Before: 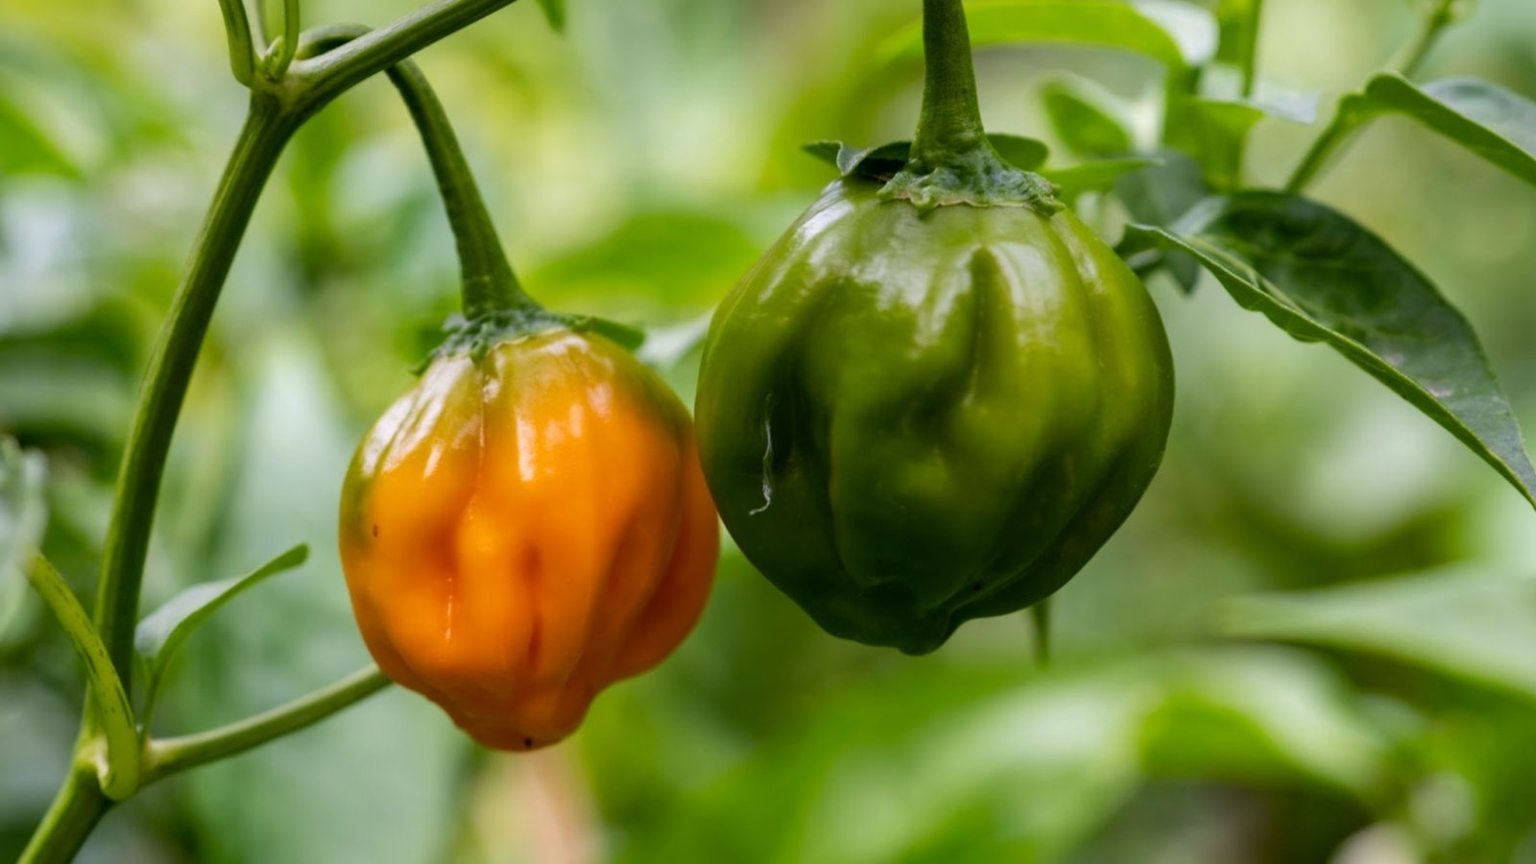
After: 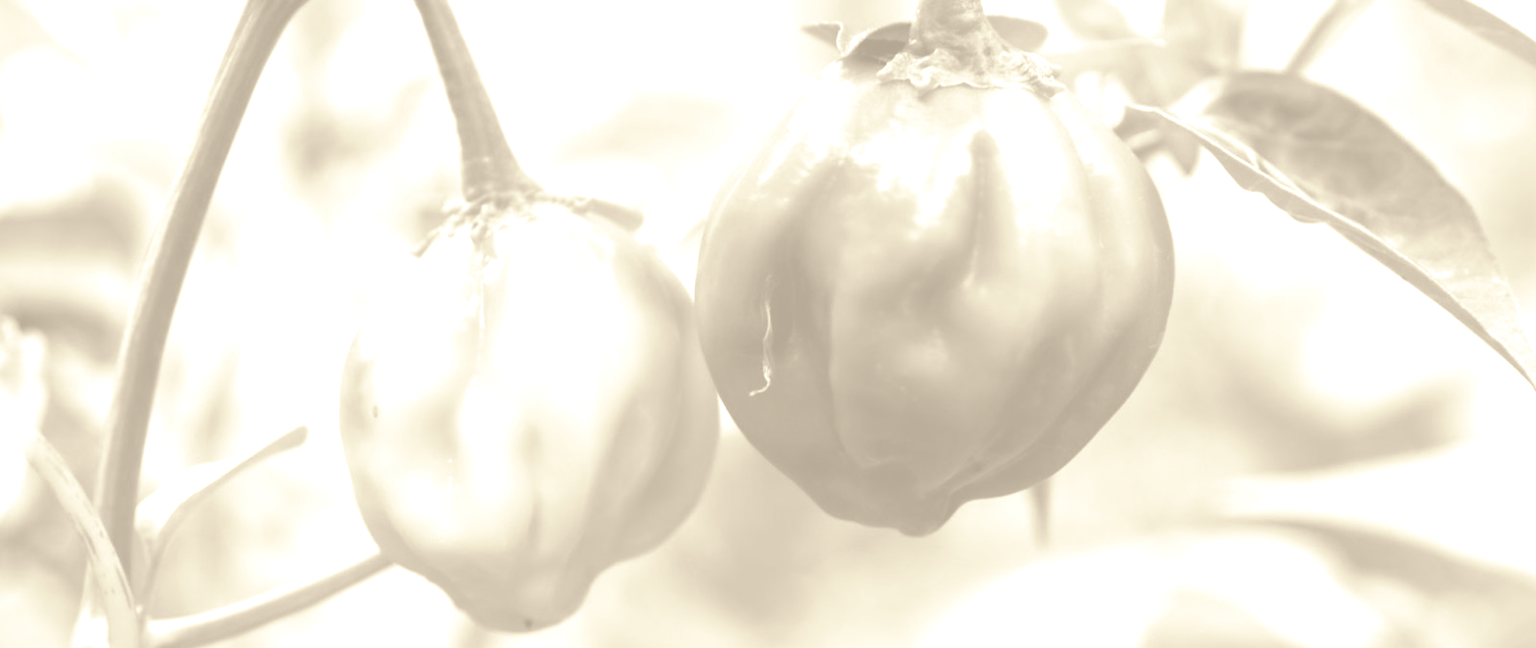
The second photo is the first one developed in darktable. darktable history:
split-toning: shadows › saturation 0.2
crop: top 13.819%, bottom 11.169%
colorize: hue 36°, saturation 71%, lightness 80.79%
tone equalizer: -8 EV -0.417 EV, -7 EV -0.389 EV, -6 EV -0.333 EV, -5 EV -0.222 EV, -3 EV 0.222 EV, -2 EV 0.333 EV, -1 EV 0.389 EV, +0 EV 0.417 EV, edges refinement/feathering 500, mask exposure compensation -1.57 EV, preserve details no
